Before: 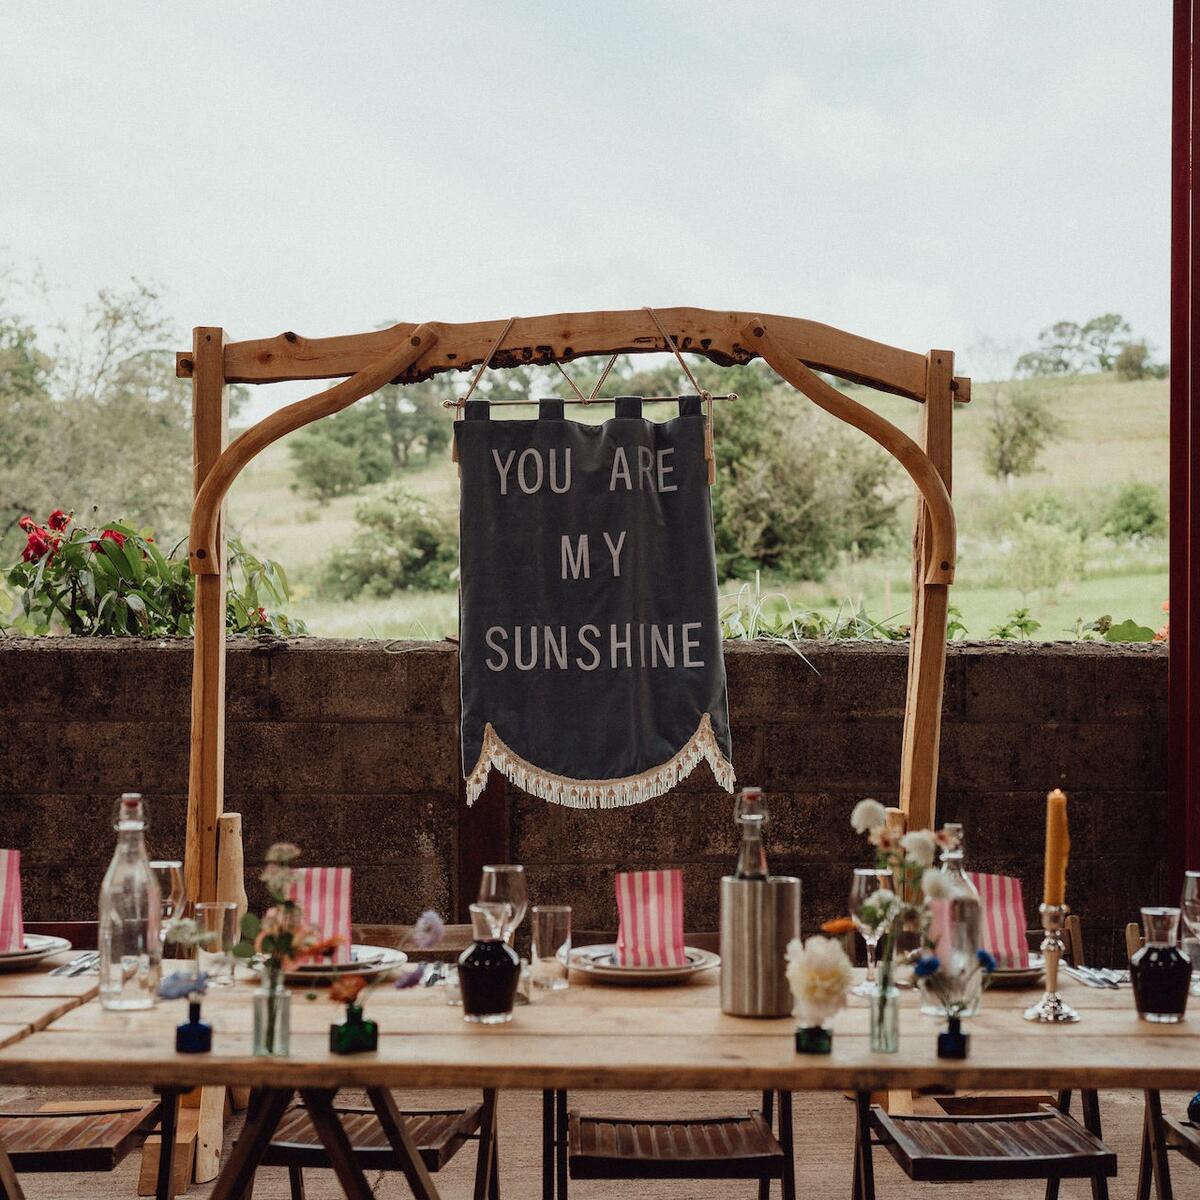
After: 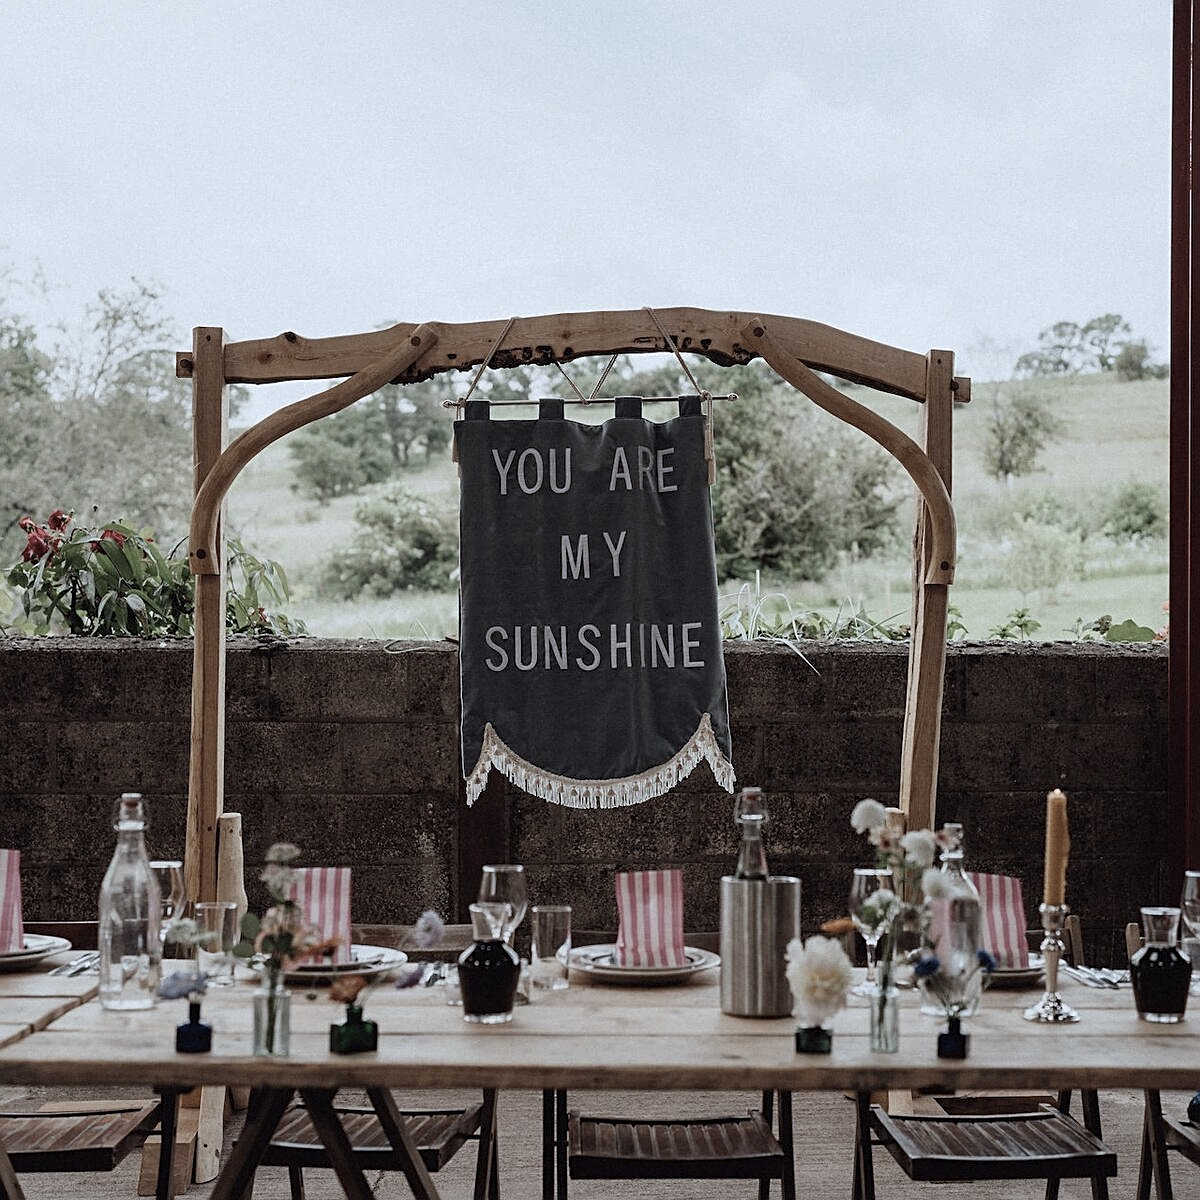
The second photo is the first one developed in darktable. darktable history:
white balance: red 0.931, blue 1.11
sharpen: on, module defaults
color correction: saturation 0.5
